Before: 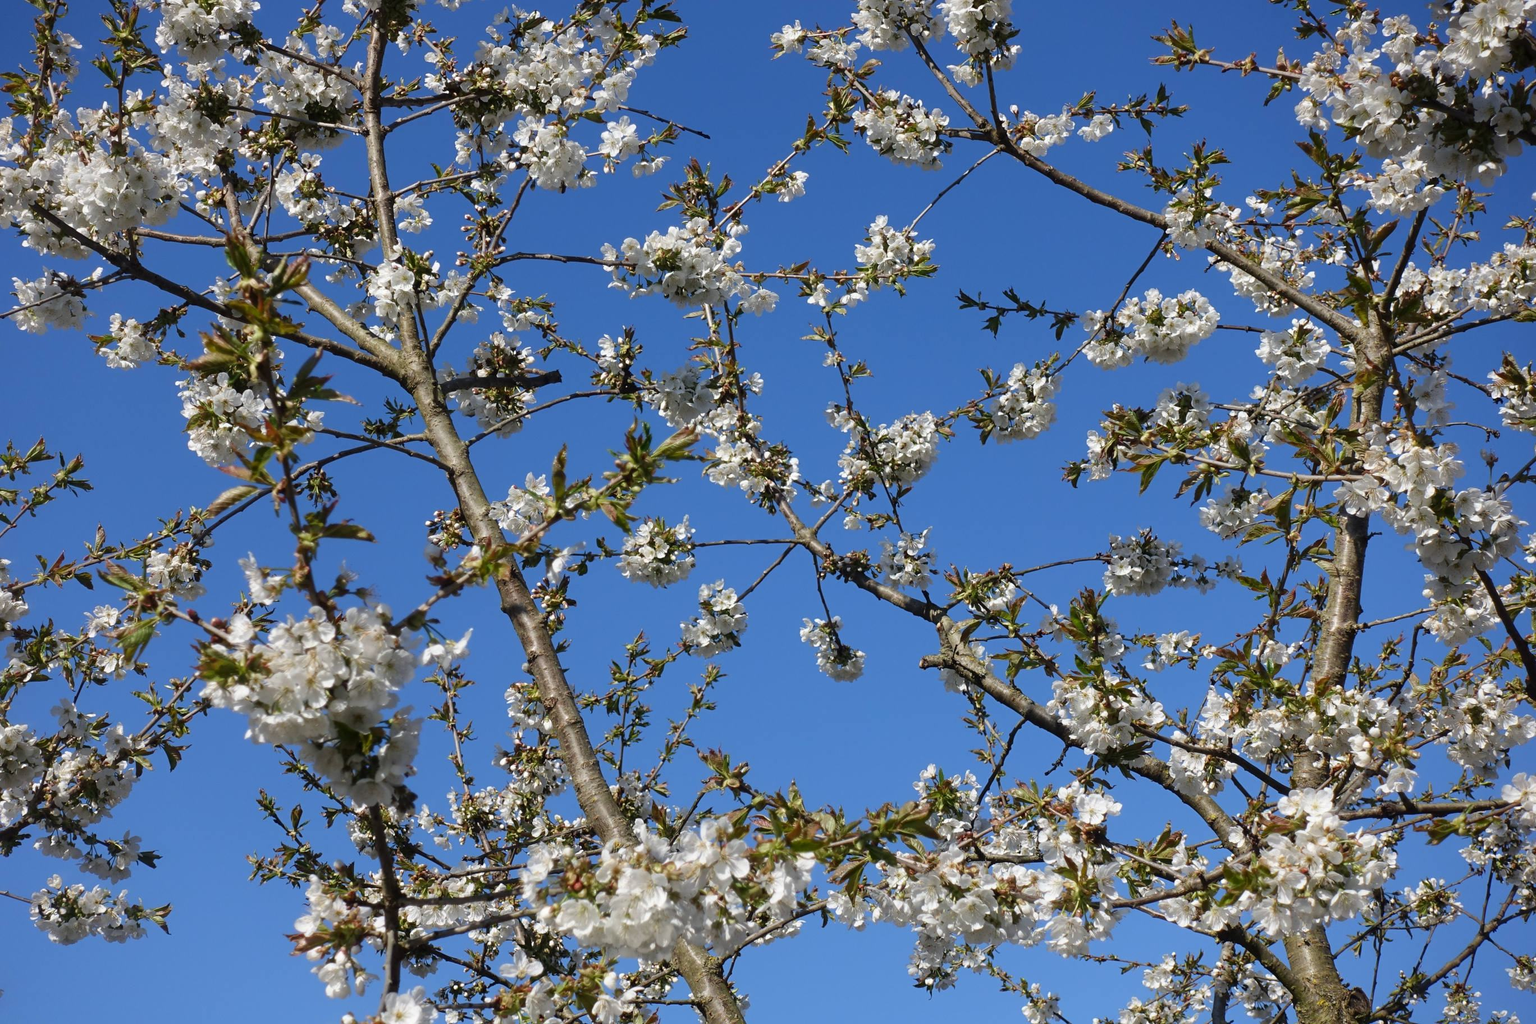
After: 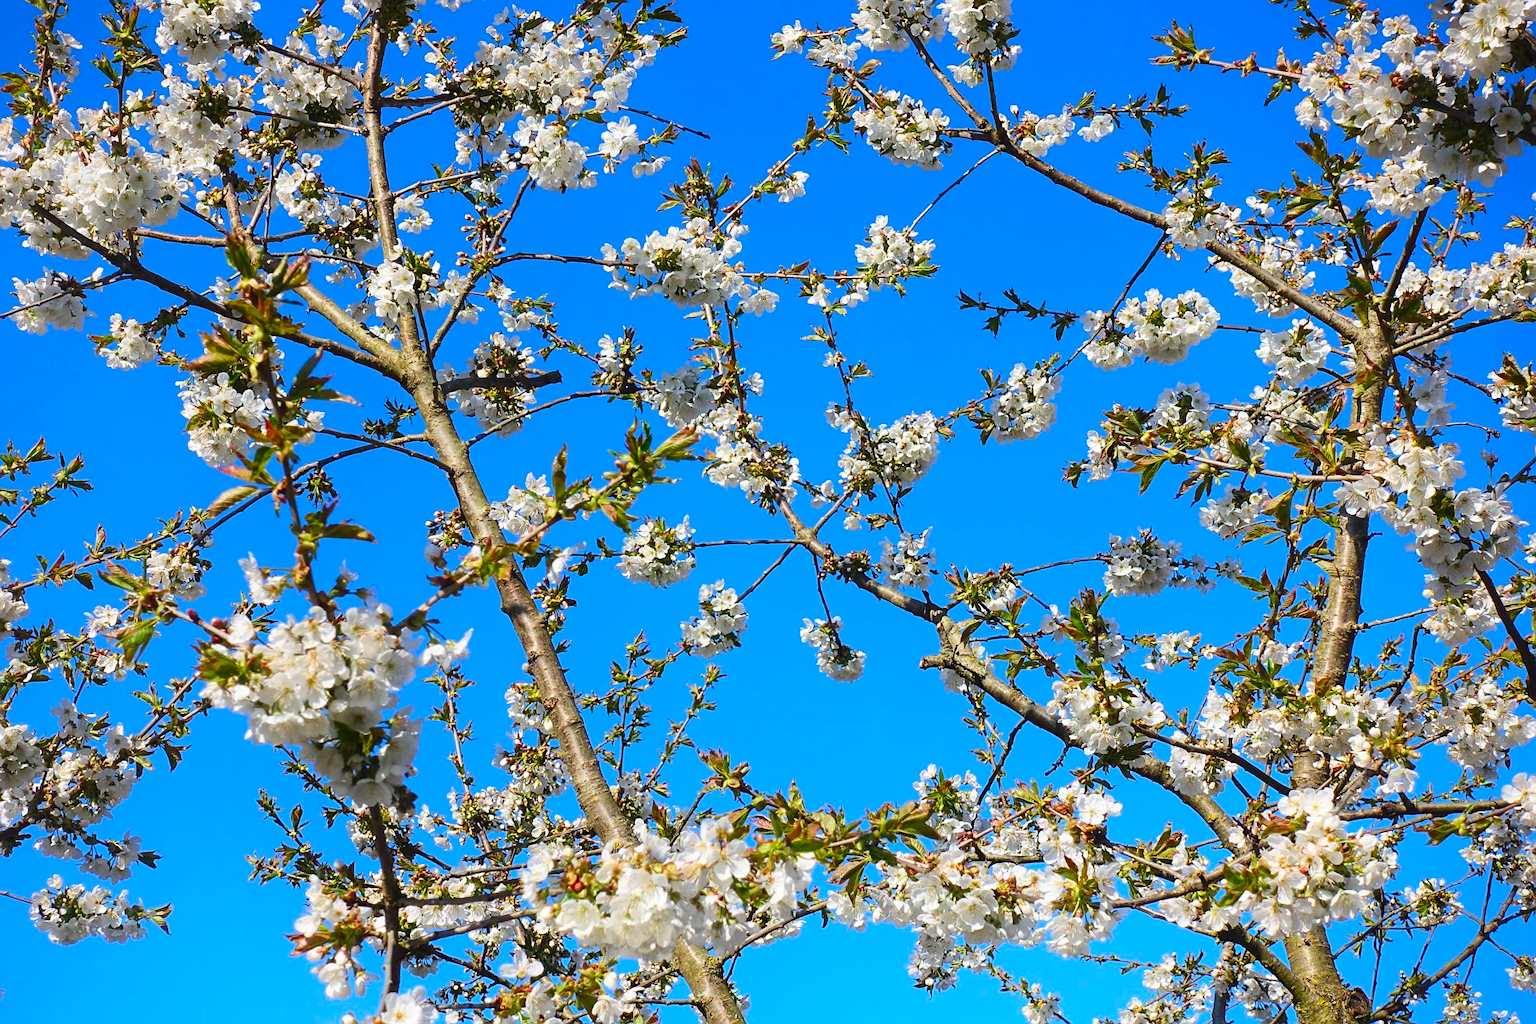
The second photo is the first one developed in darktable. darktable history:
contrast brightness saturation: contrast 0.196, brightness 0.203, saturation 0.819
shadows and highlights: shadows -25.01, highlights 49.88, highlights color adjustment 79.03%, soften with gaussian
sharpen: on, module defaults
